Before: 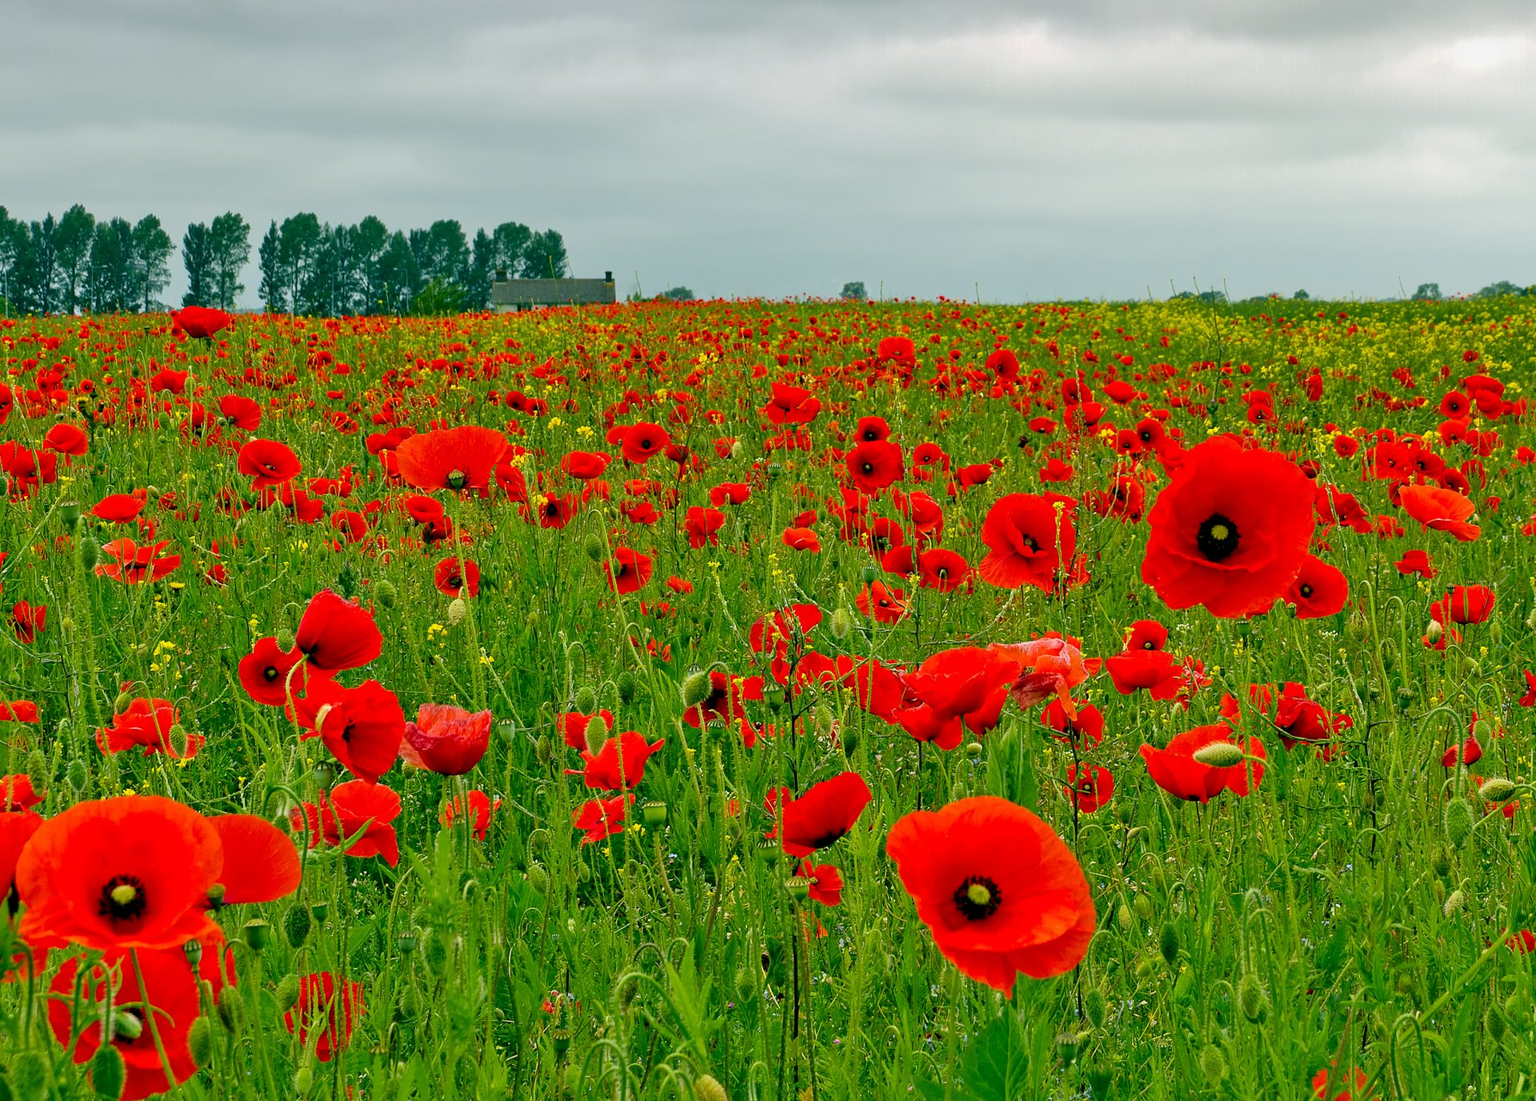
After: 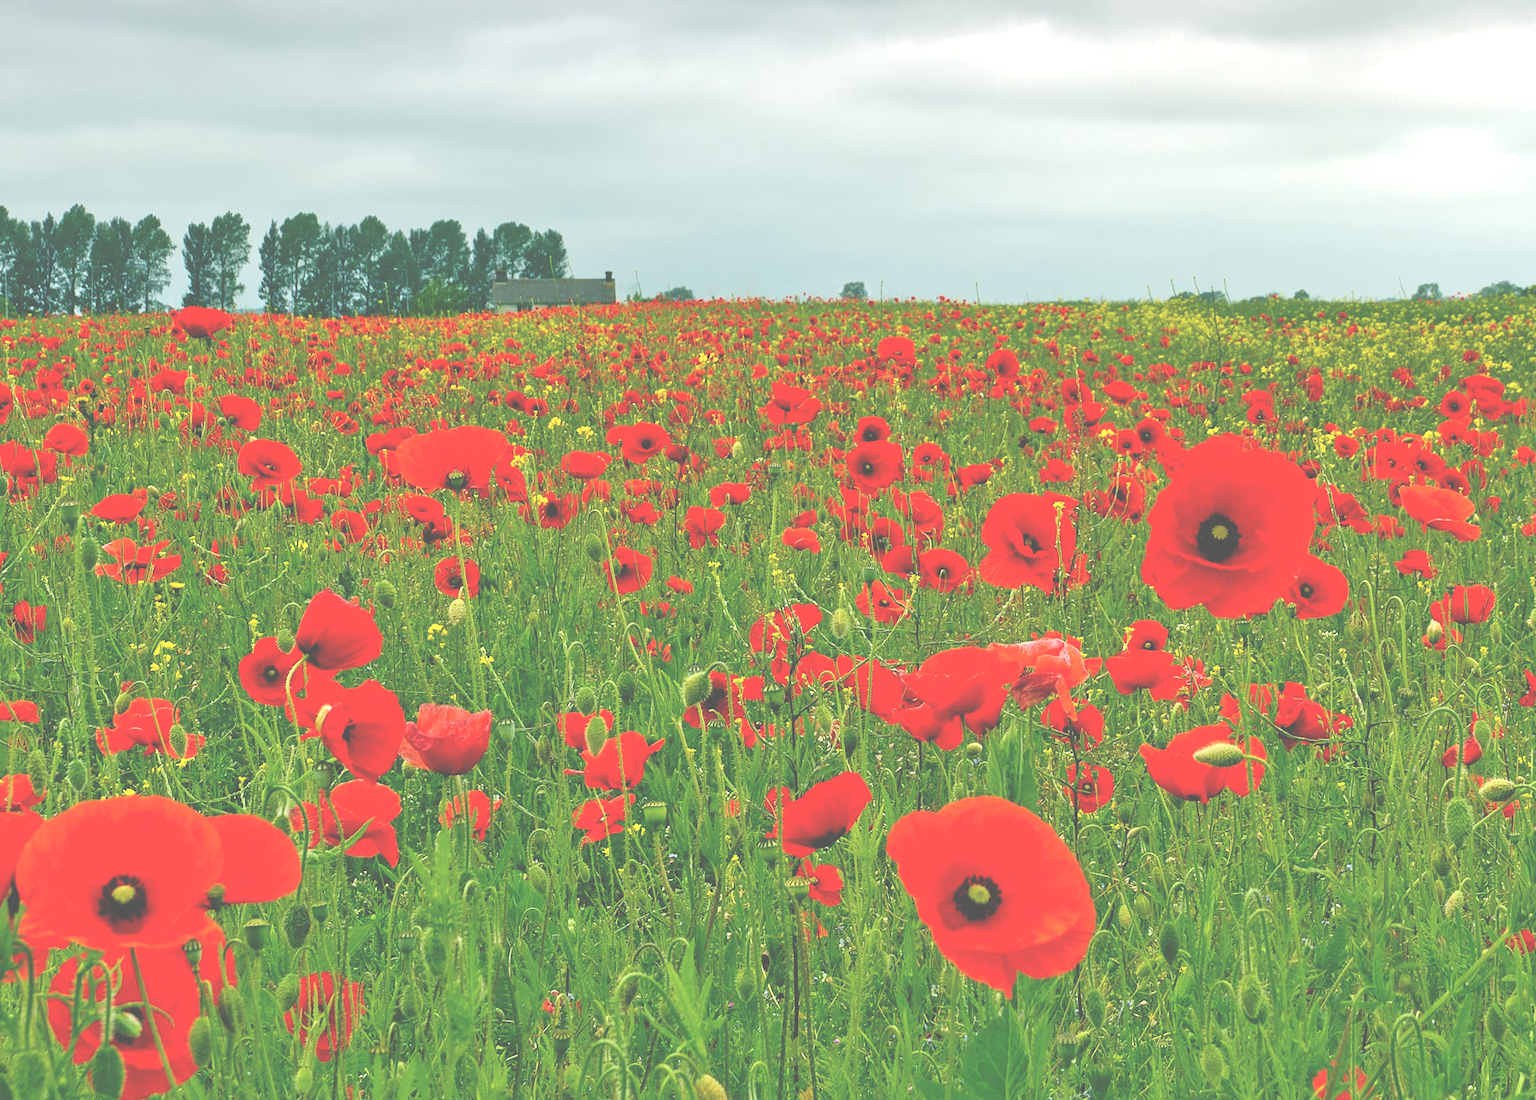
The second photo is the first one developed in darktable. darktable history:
exposure: black level correction -0.071, exposure 0.5 EV, compensate highlight preservation false
